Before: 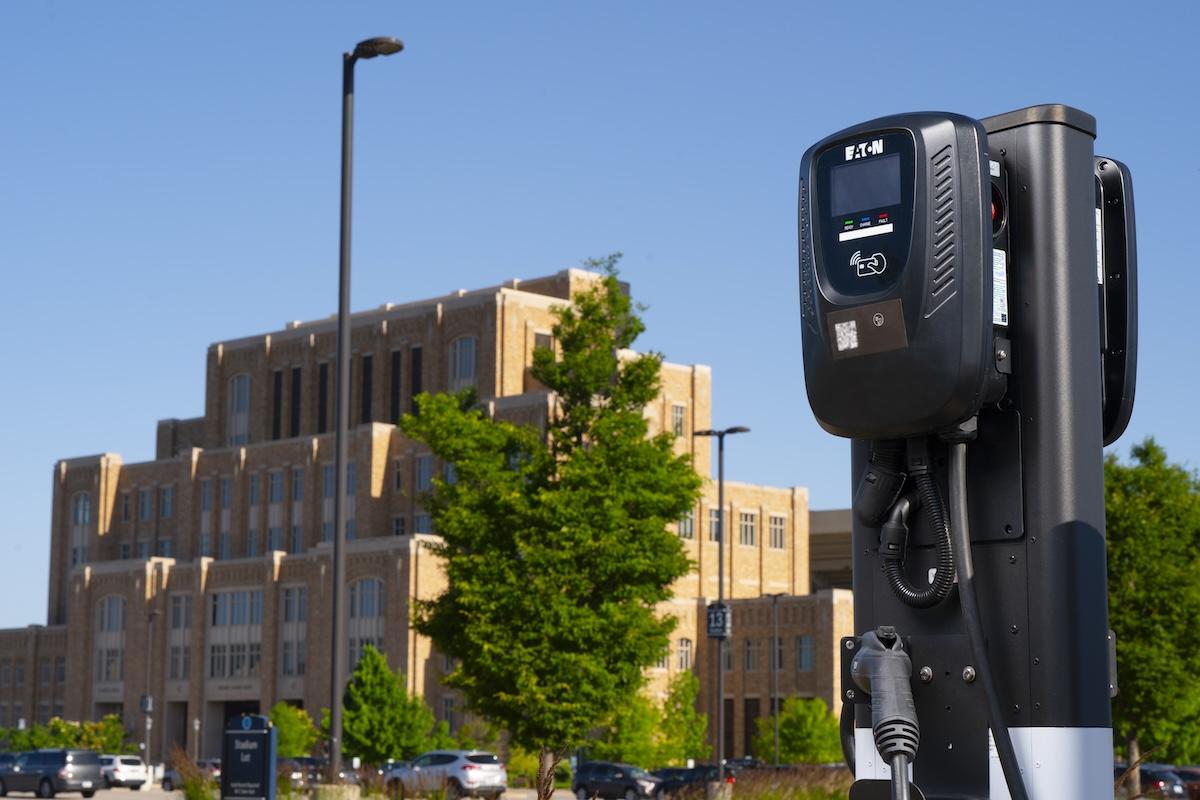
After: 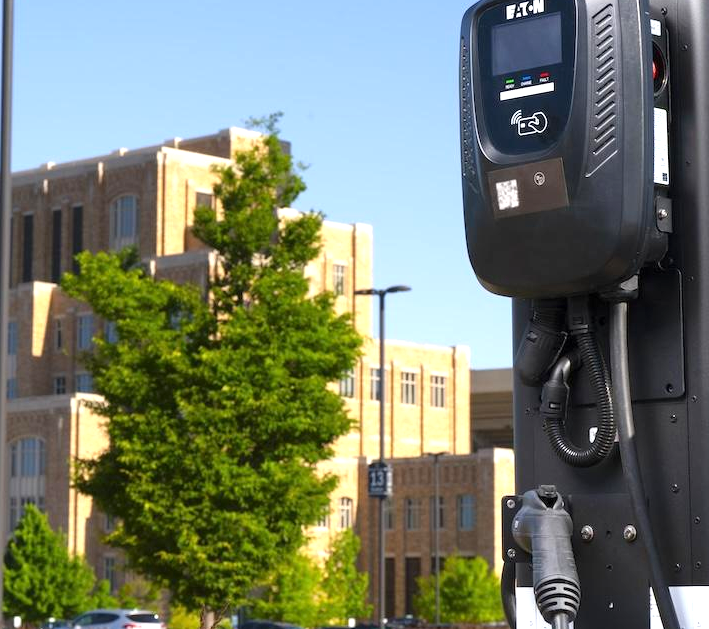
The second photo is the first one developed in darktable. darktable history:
crop and rotate: left 28.256%, top 17.734%, right 12.656%, bottom 3.573%
exposure: exposure 0.722 EV, compensate highlight preservation false
